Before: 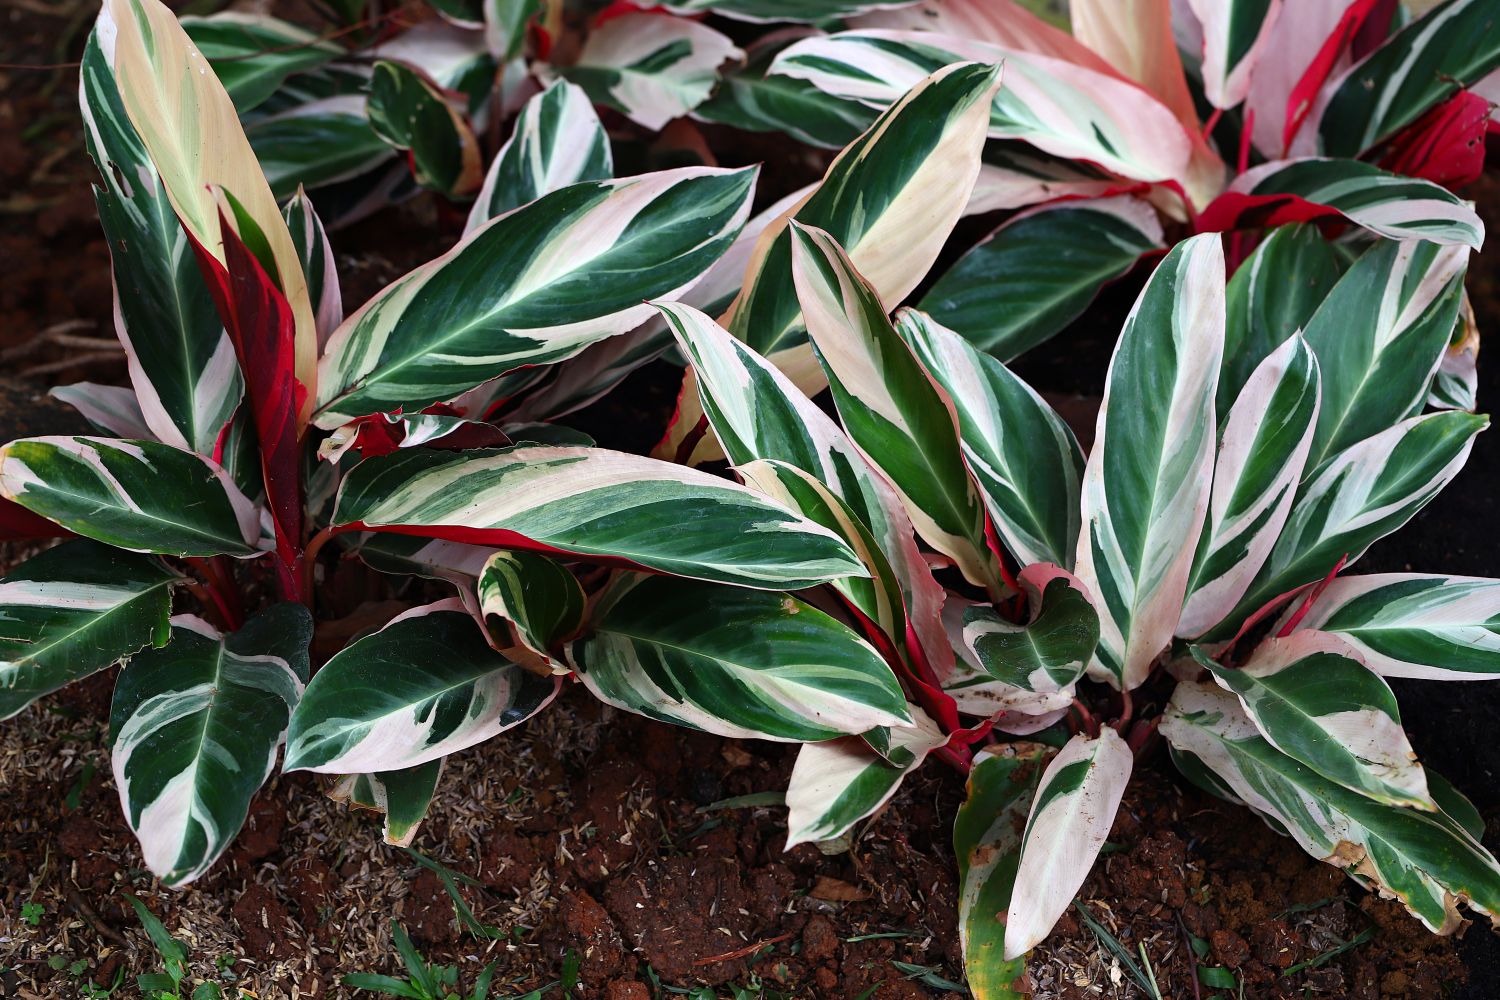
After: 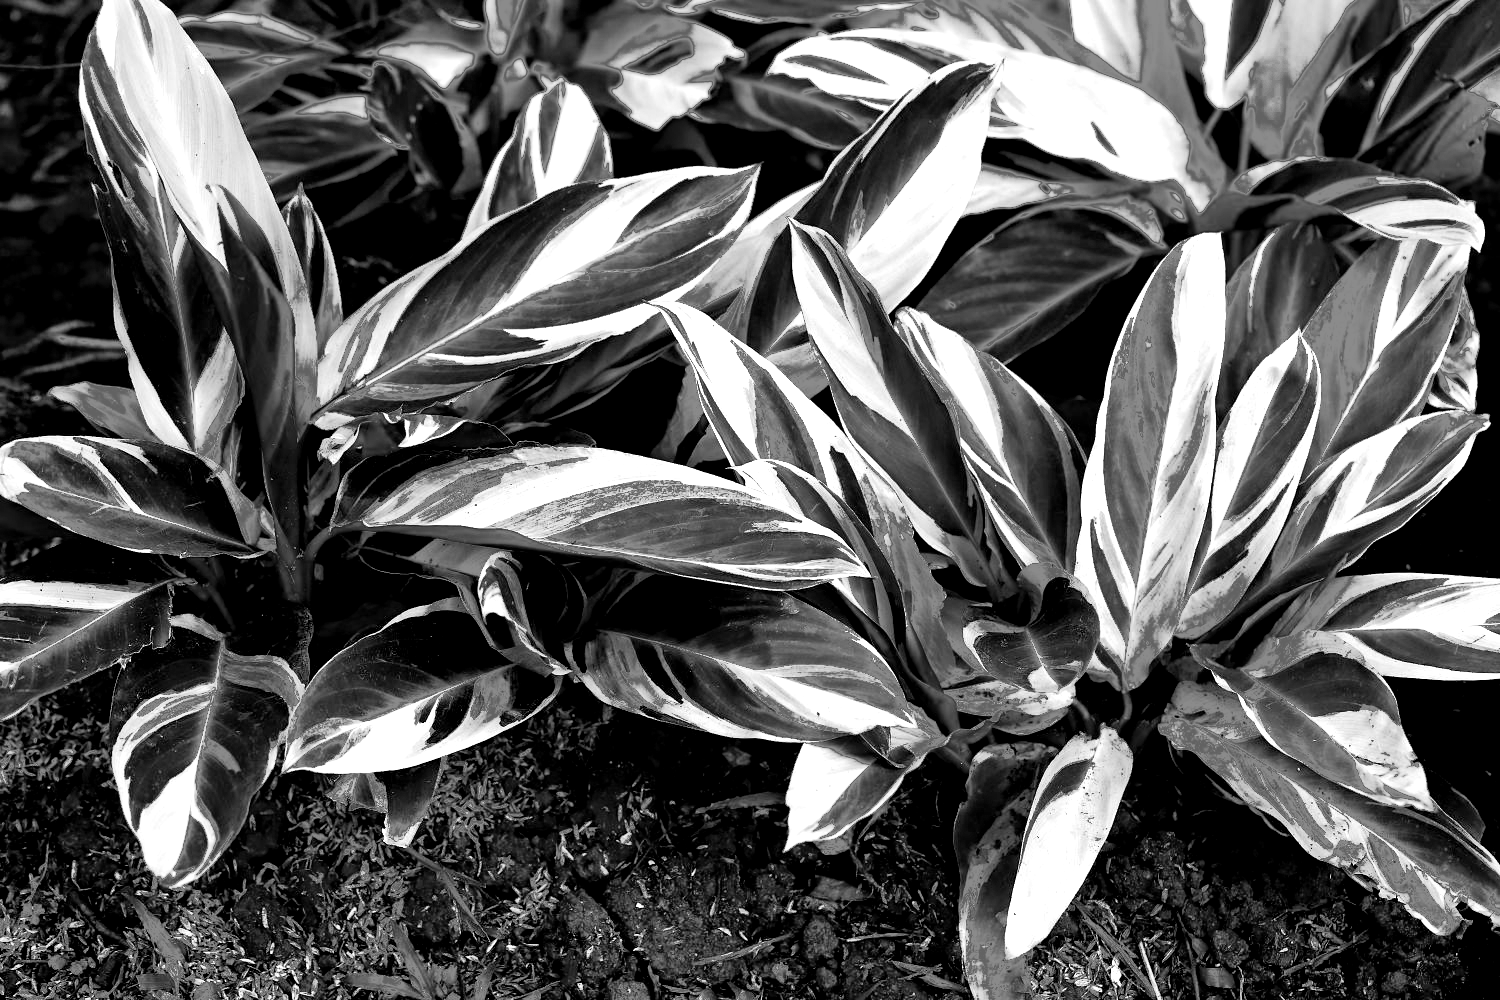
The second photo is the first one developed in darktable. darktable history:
fill light: exposure -0.73 EV, center 0.69, width 2.2
exposure: black level correction 0.012, exposure 0.7 EV, compensate exposure bias true, compensate highlight preservation false
color calibration: output gray [0.267, 0.423, 0.267, 0], illuminant same as pipeline (D50), adaptation none (bypass)
white balance: red 1.05, blue 1.072
shadows and highlights: soften with gaussian
